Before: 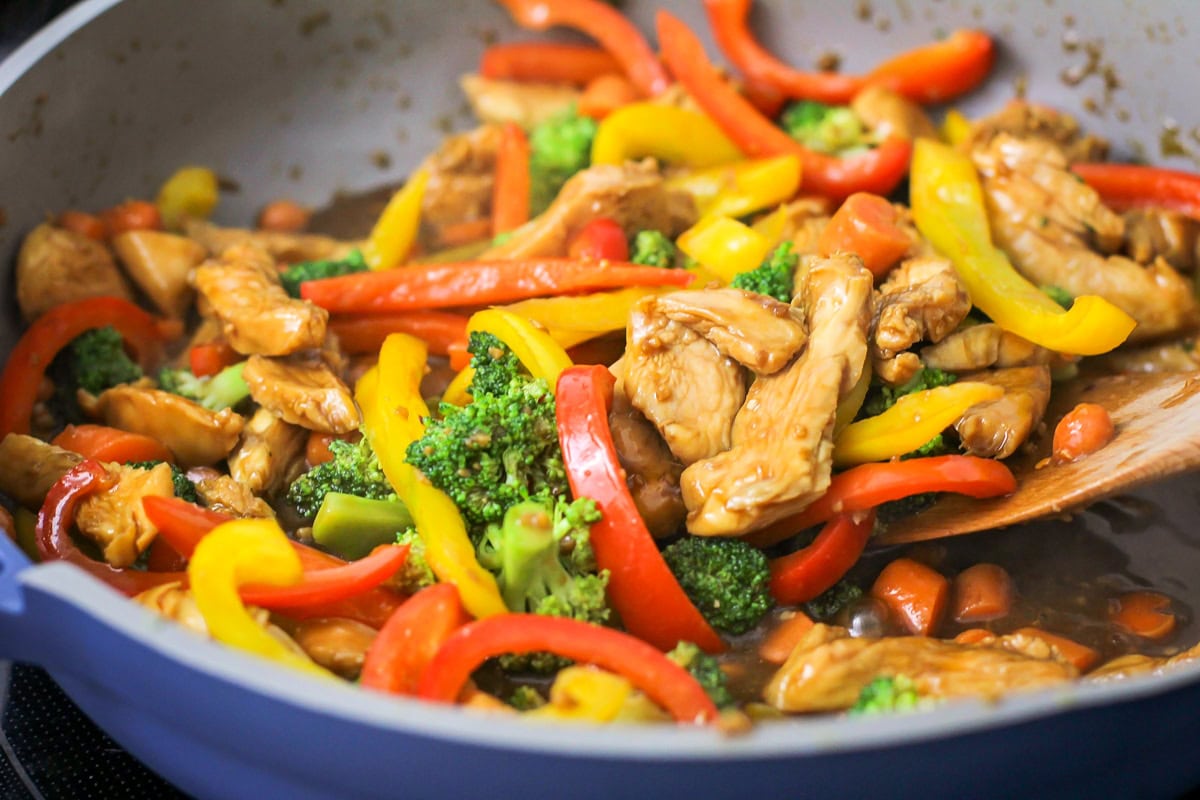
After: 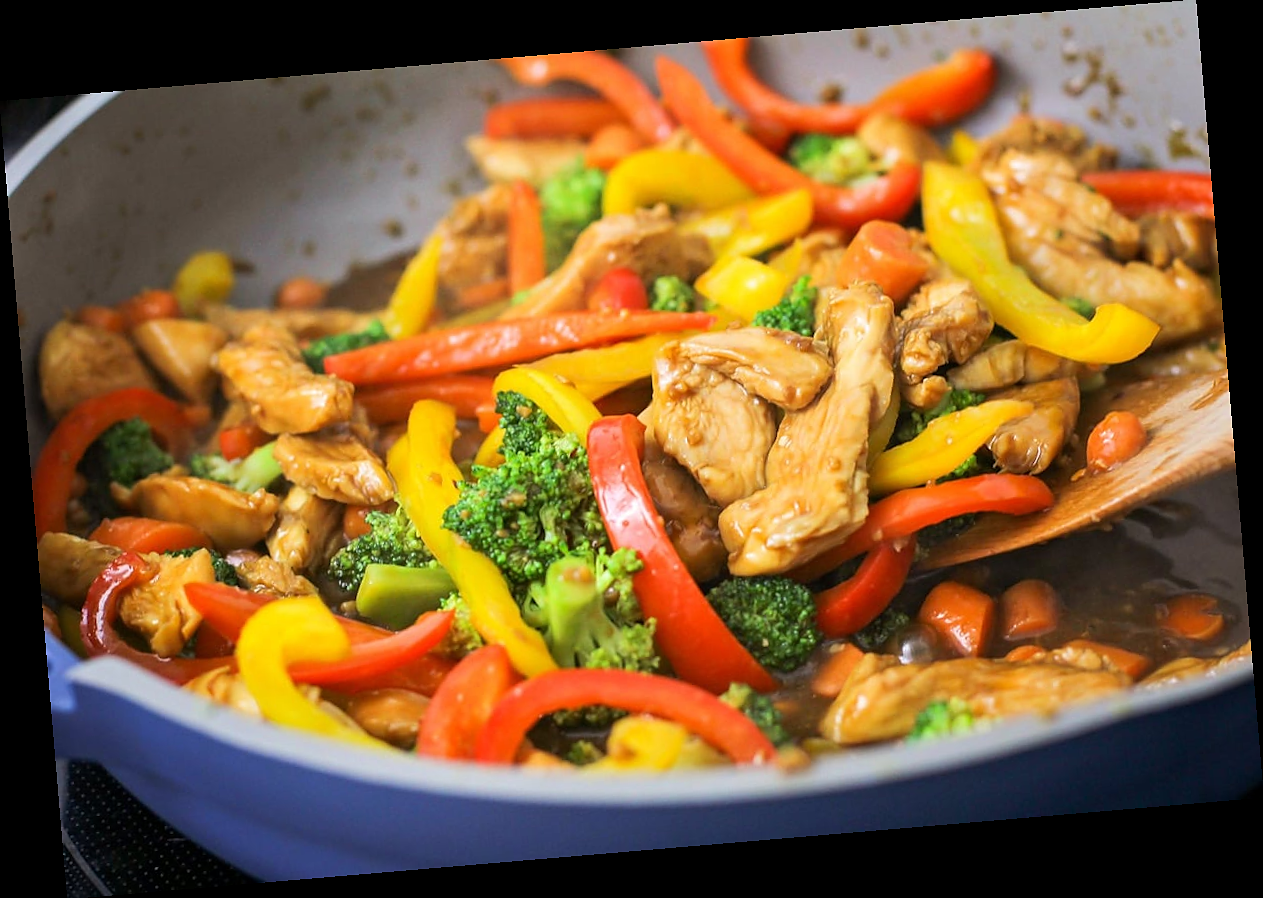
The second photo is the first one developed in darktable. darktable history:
sharpen: radius 1
rotate and perspective: rotation -4.86°, automatic cropping off
